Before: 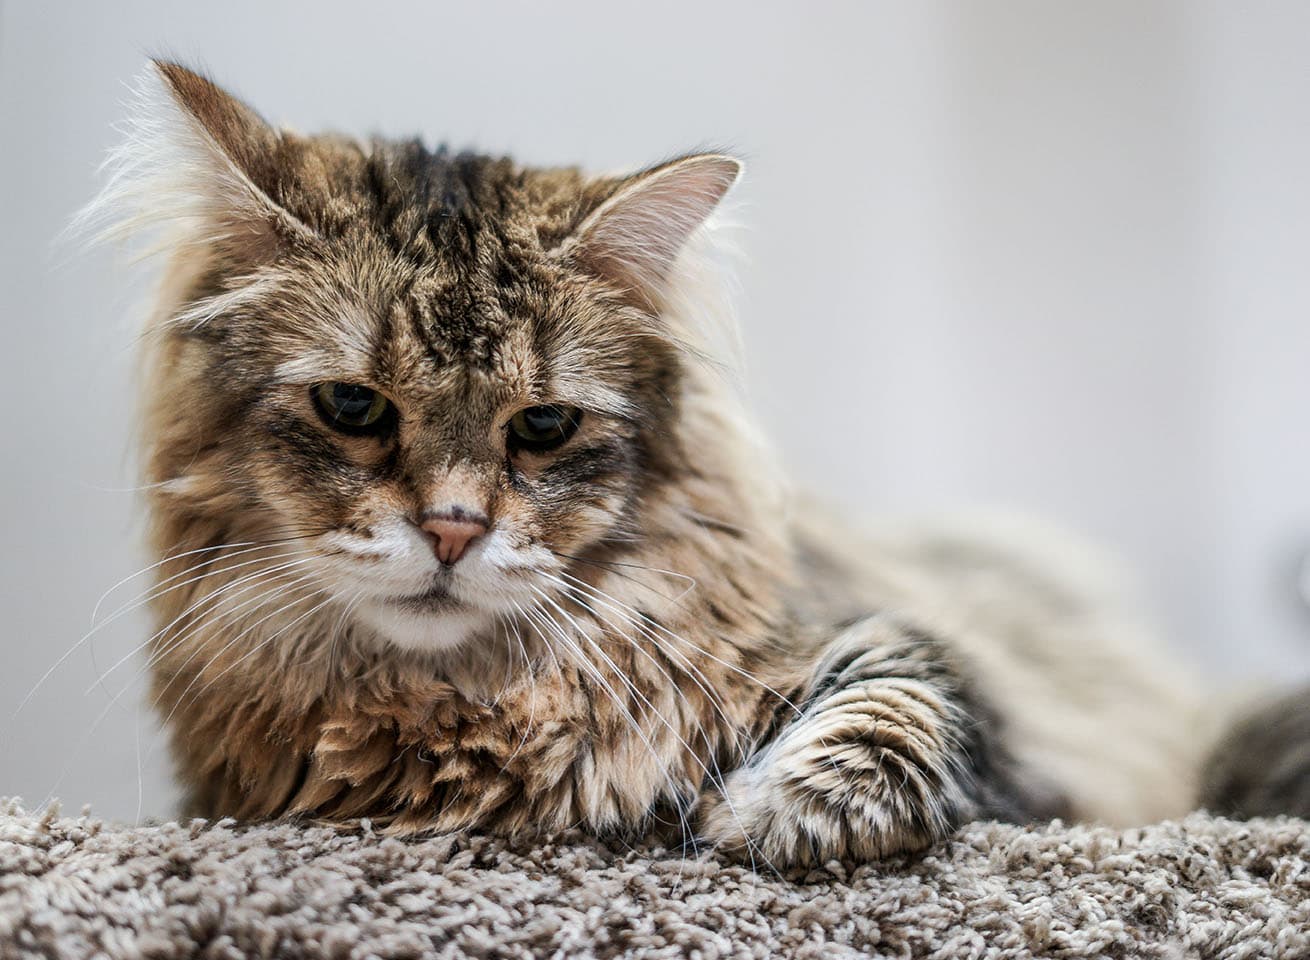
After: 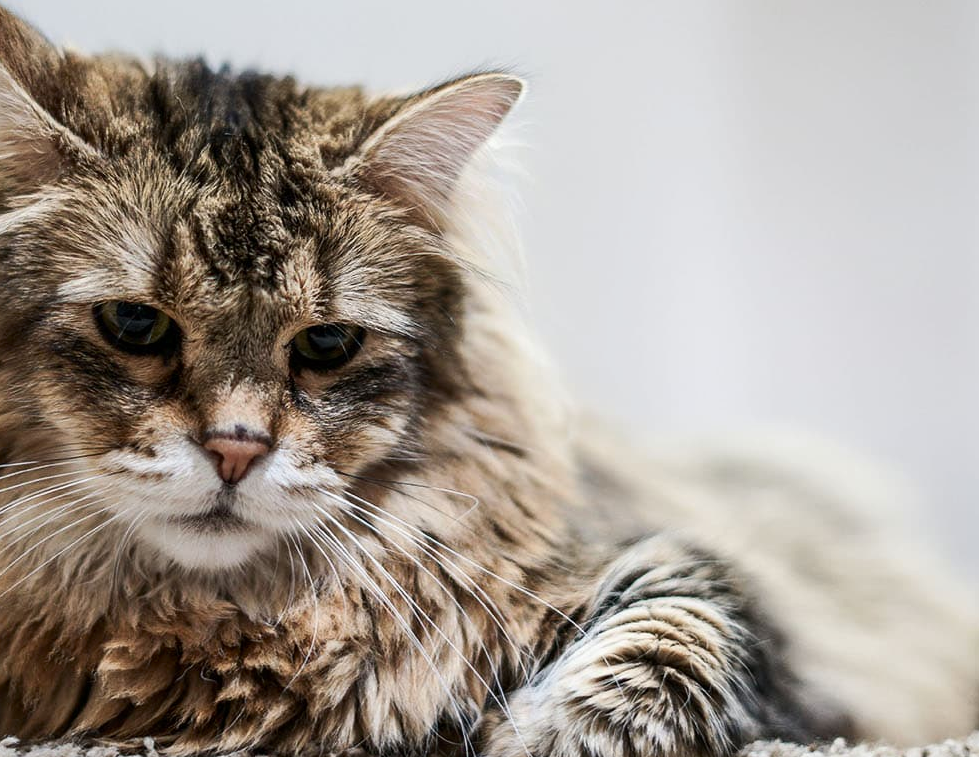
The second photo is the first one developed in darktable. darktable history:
contrast brightness saturation: contrast 0.139
crop: left 16.565%, top 8.492%, right 8.684%, bottom 12.571%
